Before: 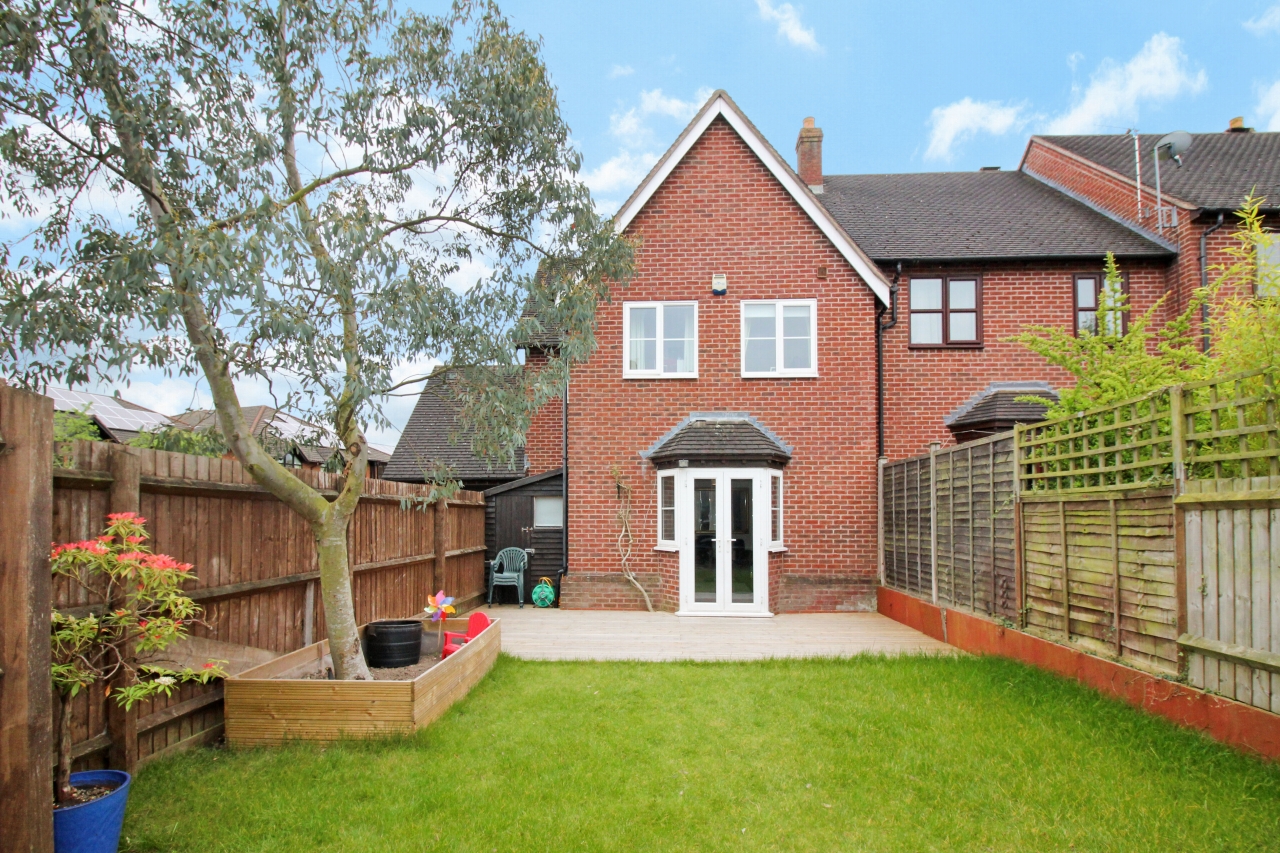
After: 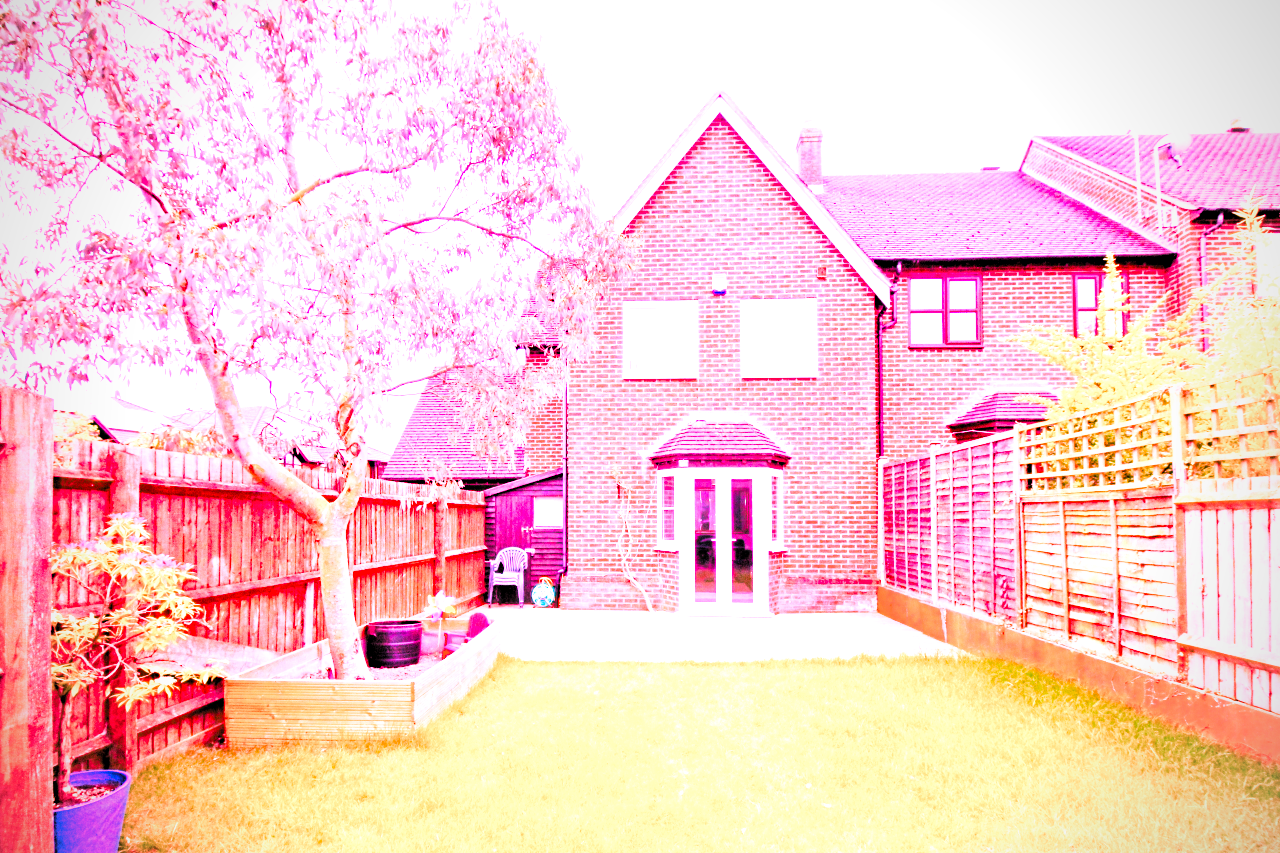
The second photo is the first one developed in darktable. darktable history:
raw chromatic aberrations: on, module defaults
color balance rgb: perceptual saturation grading › global saturation 25%, perceptual brilliance grading › mid-tones 10%, perceptual brilliance grading › shadows 15%, global vibrance 20%
filmic rgb: black relative exposure -7.65 EV, white relative exposure 4.56 EV, hardness 3.61
highlight reconstruction: method reconstruct color, iterations 1, diameter of reconstruction 64 px
hot pixels: on, module defaults
lens correction: scale 1.01, crop 1, focal 85, aperture 2.8, distance 10.02, camera "Canon EOS RP", lens "Canon RF 85mm F2 MACRO IS STM"
raw denoise: x [[0, 0.25, 0.5, 0.75, 1] ×4]
tone equalizer: on, module defaults
white balance: red 2.004, blue 1.654
levels: mode automatic, black 0.023%, white 99.97%, levels [0.062, 0.494, 0.925]
velvia: strength 15% | blend: blend mode lighten, opacity 100%; mask: uniform (no mask)
local contrast: highlights 100%, shadows 100%, detail 120%, midtone range 0.2
contrast brightness saturation: contrast 0.2, brightness 0.16, saturation 0.22
filmic: grey point source 18, black point source -8.65, white point source 2.45, grey point target 18, white point target 100, output power 2.2, latitude stops 2, contrast 1.5, saturation 100, global saturation 100
haze removal: strength 0.29, distance 0.25, compatibility mode true, adaptive false
vibrance: on, module defaults
vignetting: fall-off radius 60.92%
exposure: black level correction -0.002, exposure 1.35 EV, compensate highlight preservation false
